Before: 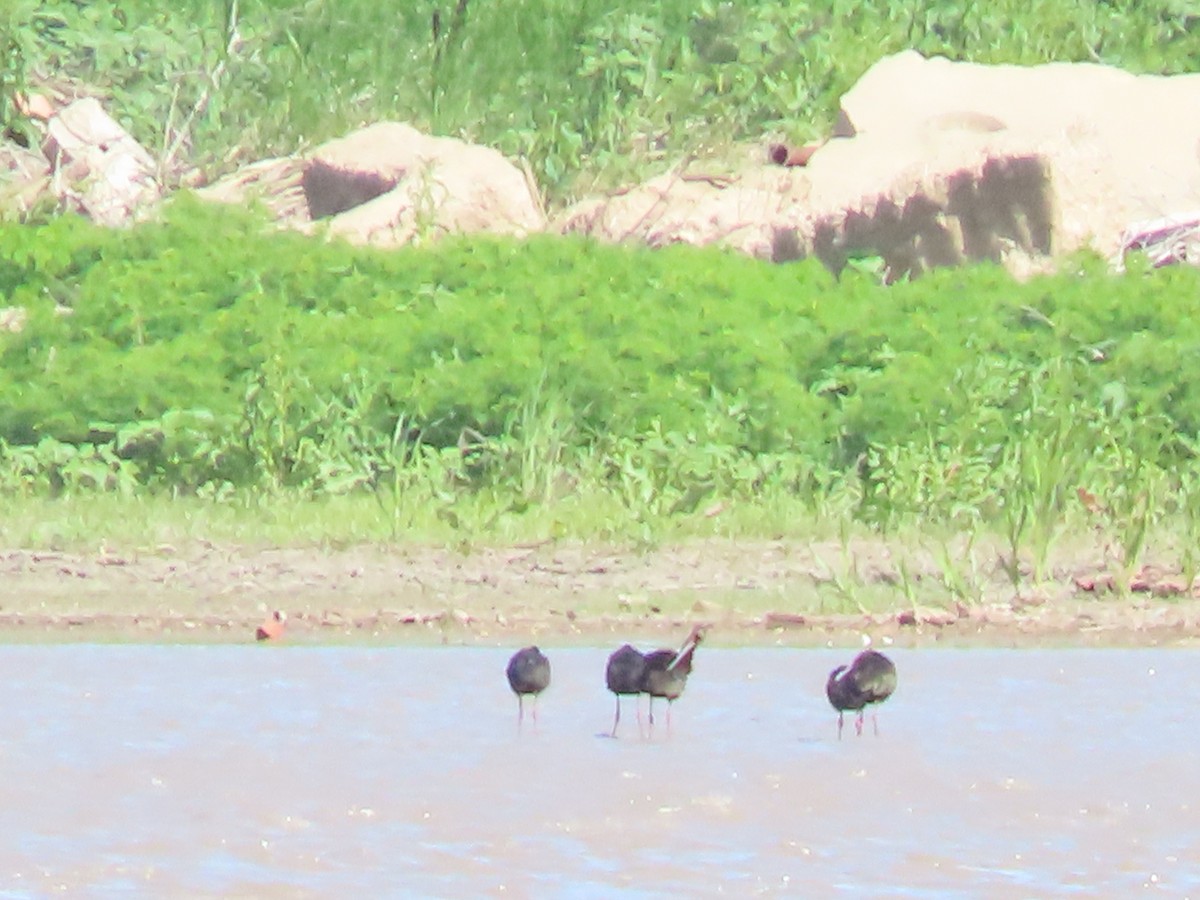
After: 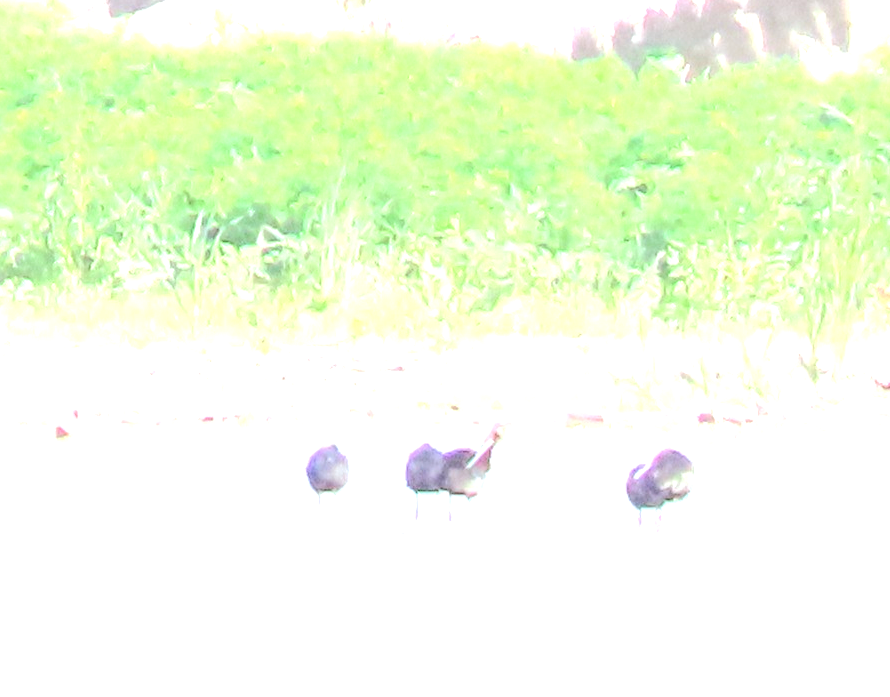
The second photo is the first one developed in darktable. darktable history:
crop: left 16.832%, top 22.547%, right 8.993%
exposure: black level correction 0, exposure 1.373 EV, compensate highlight preservation false
color calibration: illuminant as shot in camera, x 0.358, y 0.373, temperature 4628.91 K
tone curve: curves: ch0 [(0, 0) (0.003, 0.096) (0.011, 0.097) (0.025, 0.096) (0.044, 0.099) (0.069, 0.109) (0.1, 0.129) (0.136, 0.149) (0.177, 0.176) (0.224, 0.22) (0.277, 0.288) (0.335, 0.385) (0.399, 0.49) (0.468, 0.581) (0.543, 0.661) (0.623, 0.729) (0.709, 0.79) (0.801, 0.849) (0.898, 0.912) (1, 1)], color space Lab, independent channels, preserve colors none
